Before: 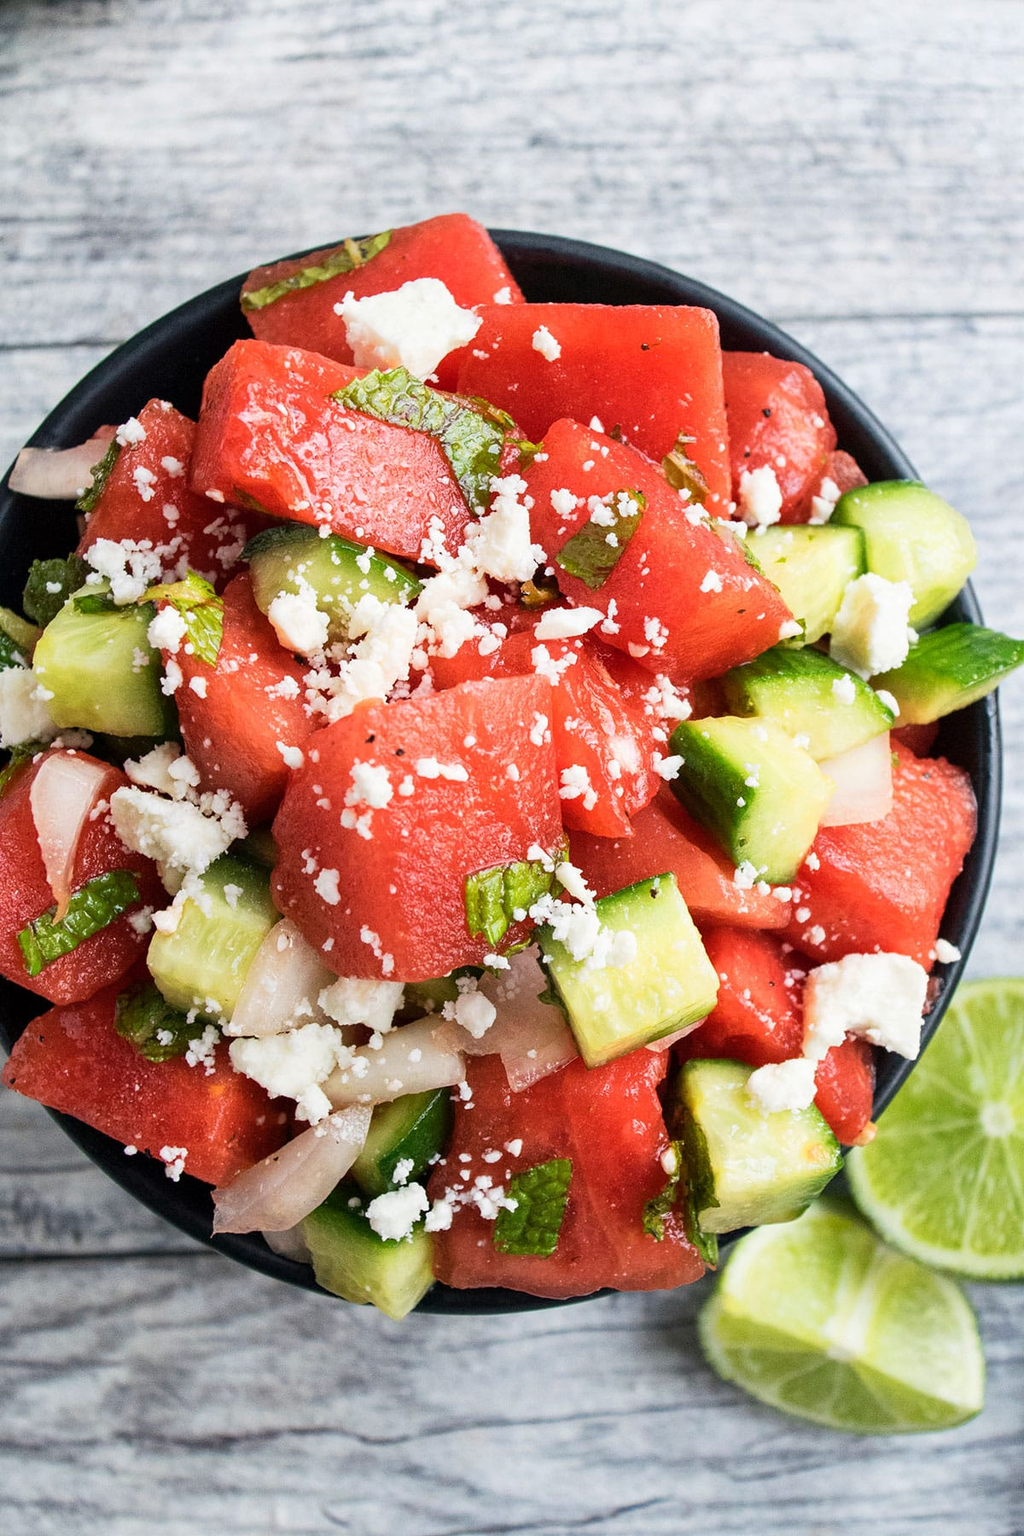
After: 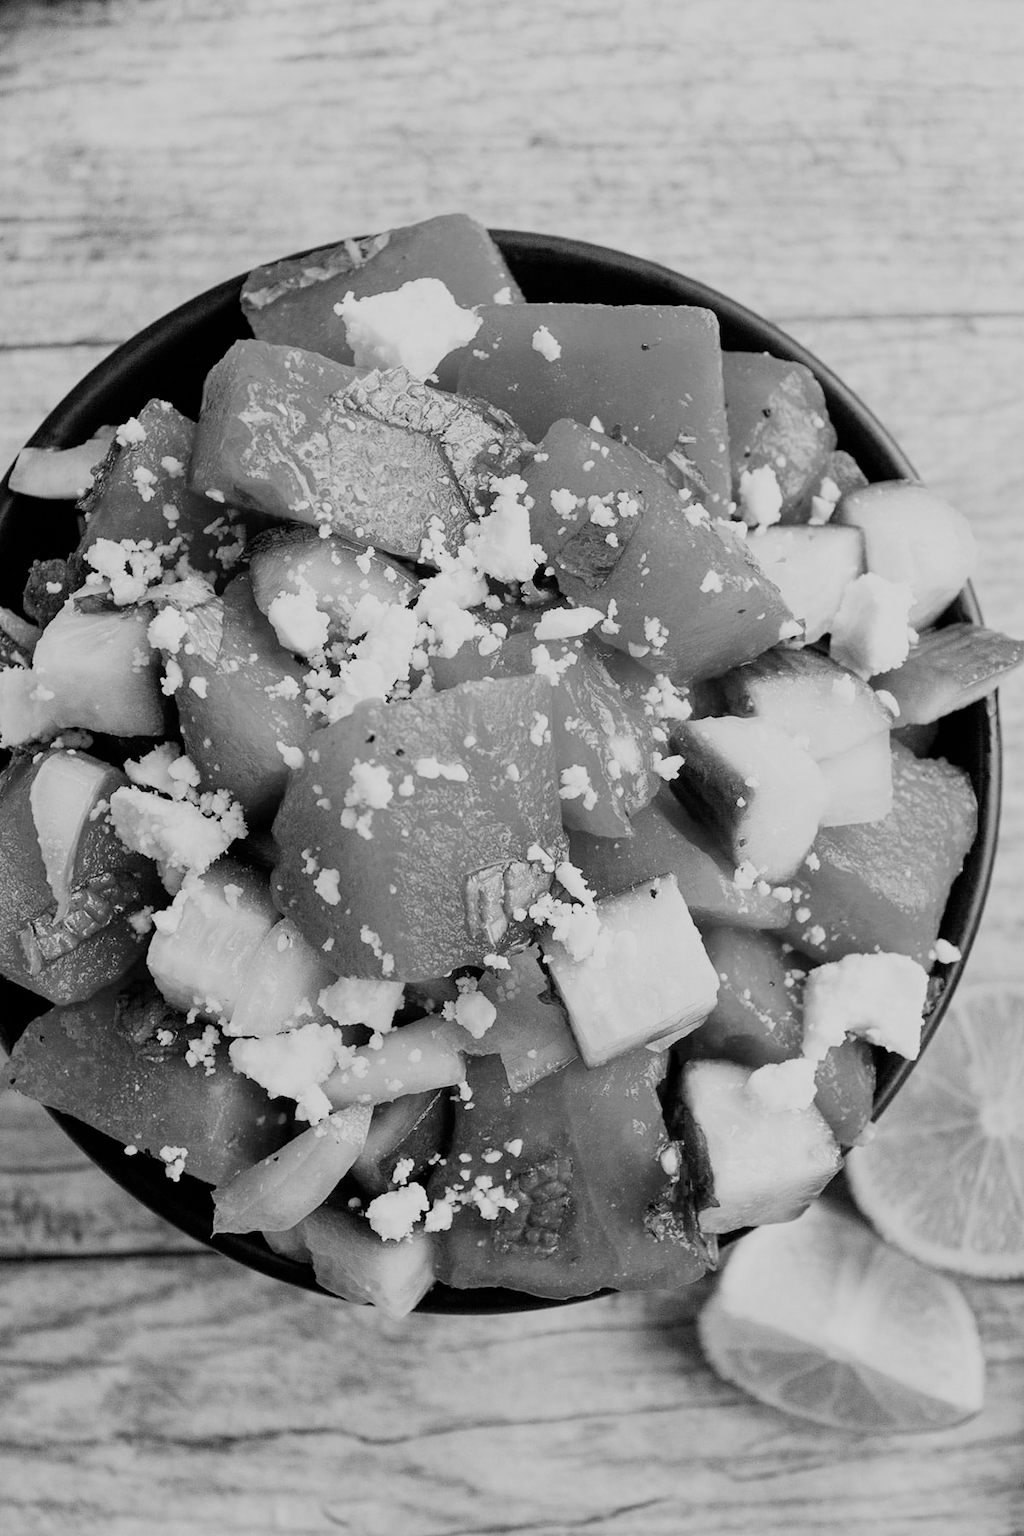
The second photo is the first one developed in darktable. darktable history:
color contrast: green-magenta contrast 0, blue-yellow contrast 0
filmic rgb: black relative exposure -7.65 EV, white relative exposure 4.56 EV, hardness 3.61
